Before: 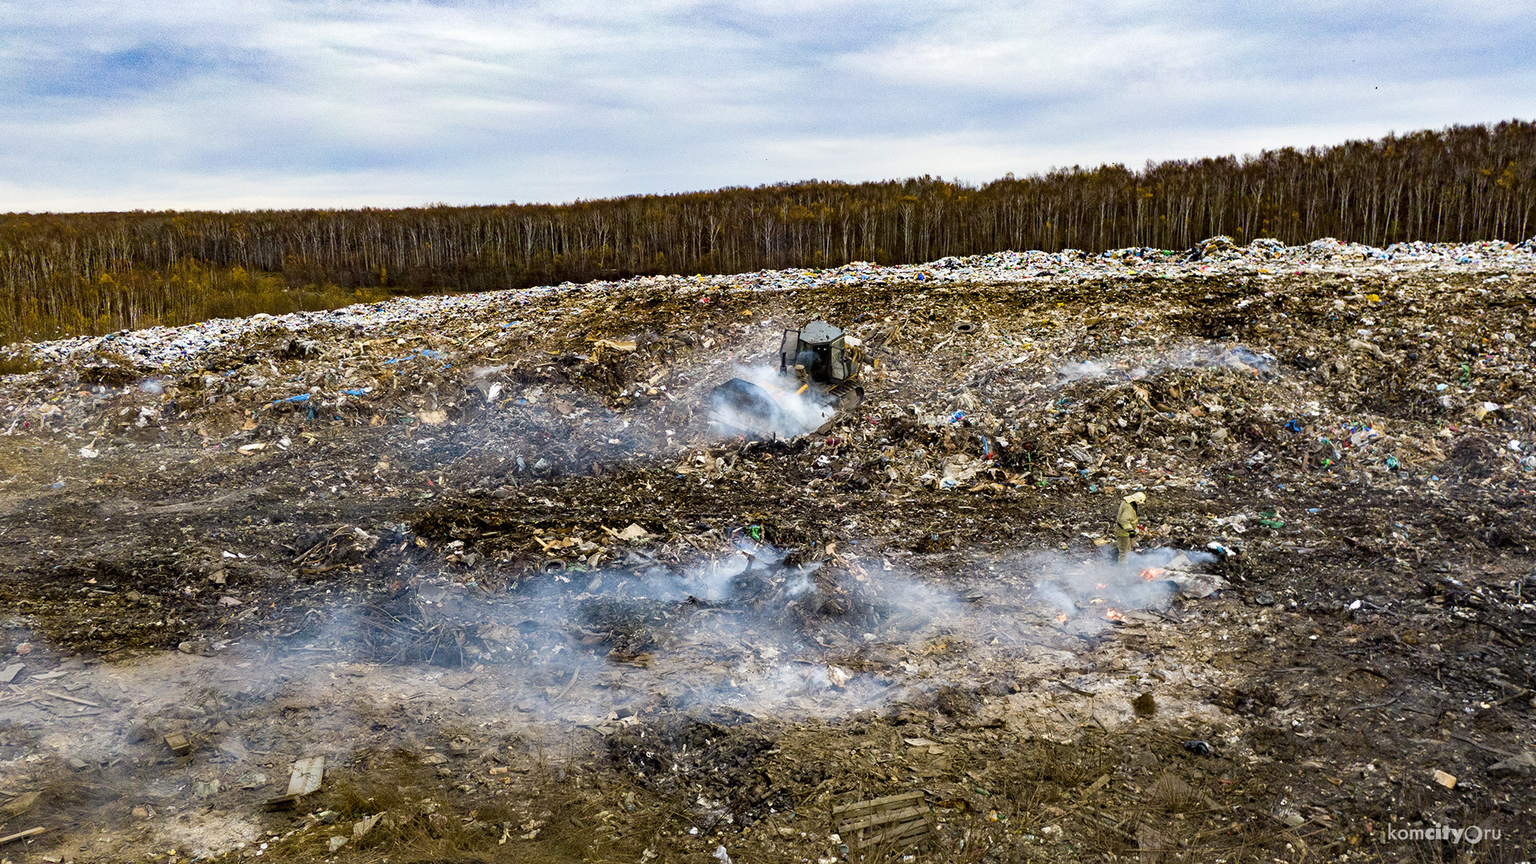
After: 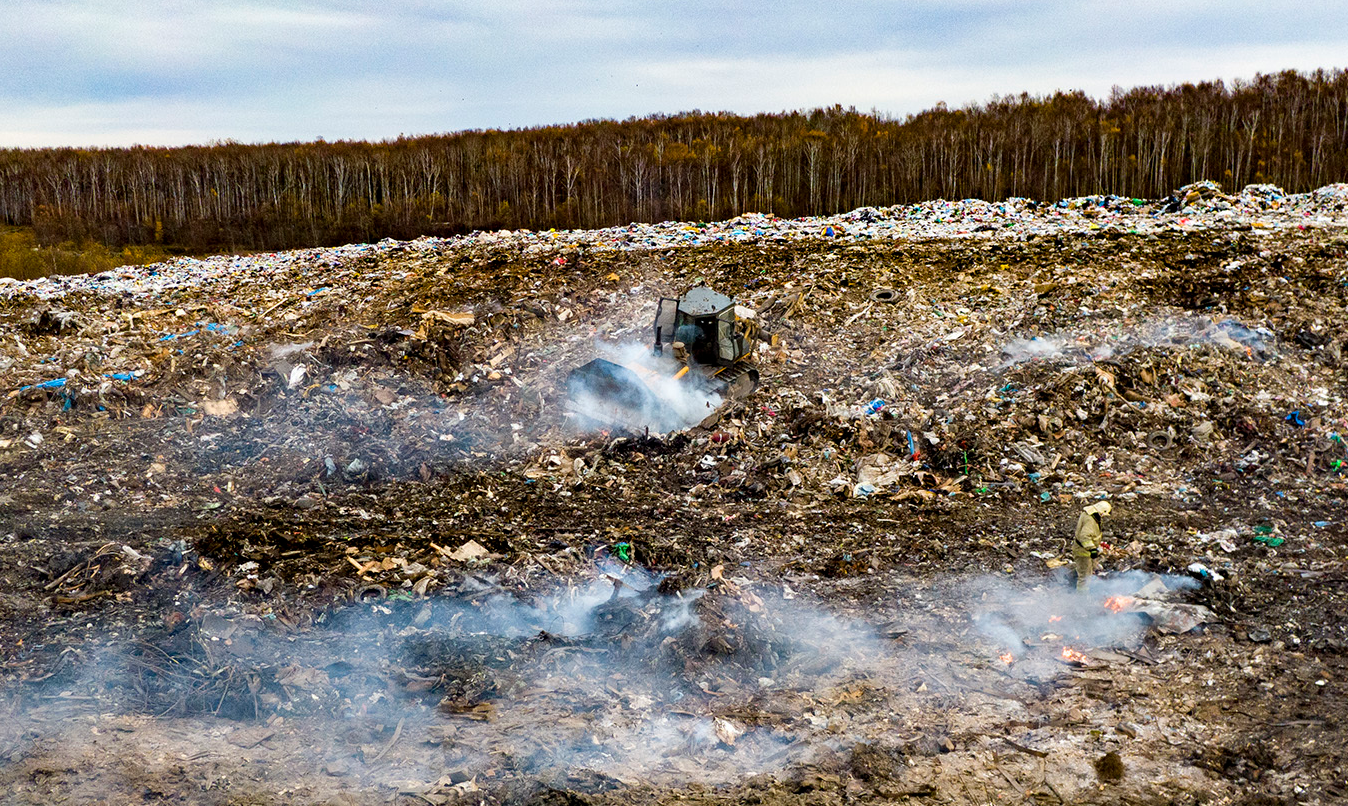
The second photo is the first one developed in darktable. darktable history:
crop and rotate: left 16.771%, top 10.71%, right 12.989%, bottom 14.571%
